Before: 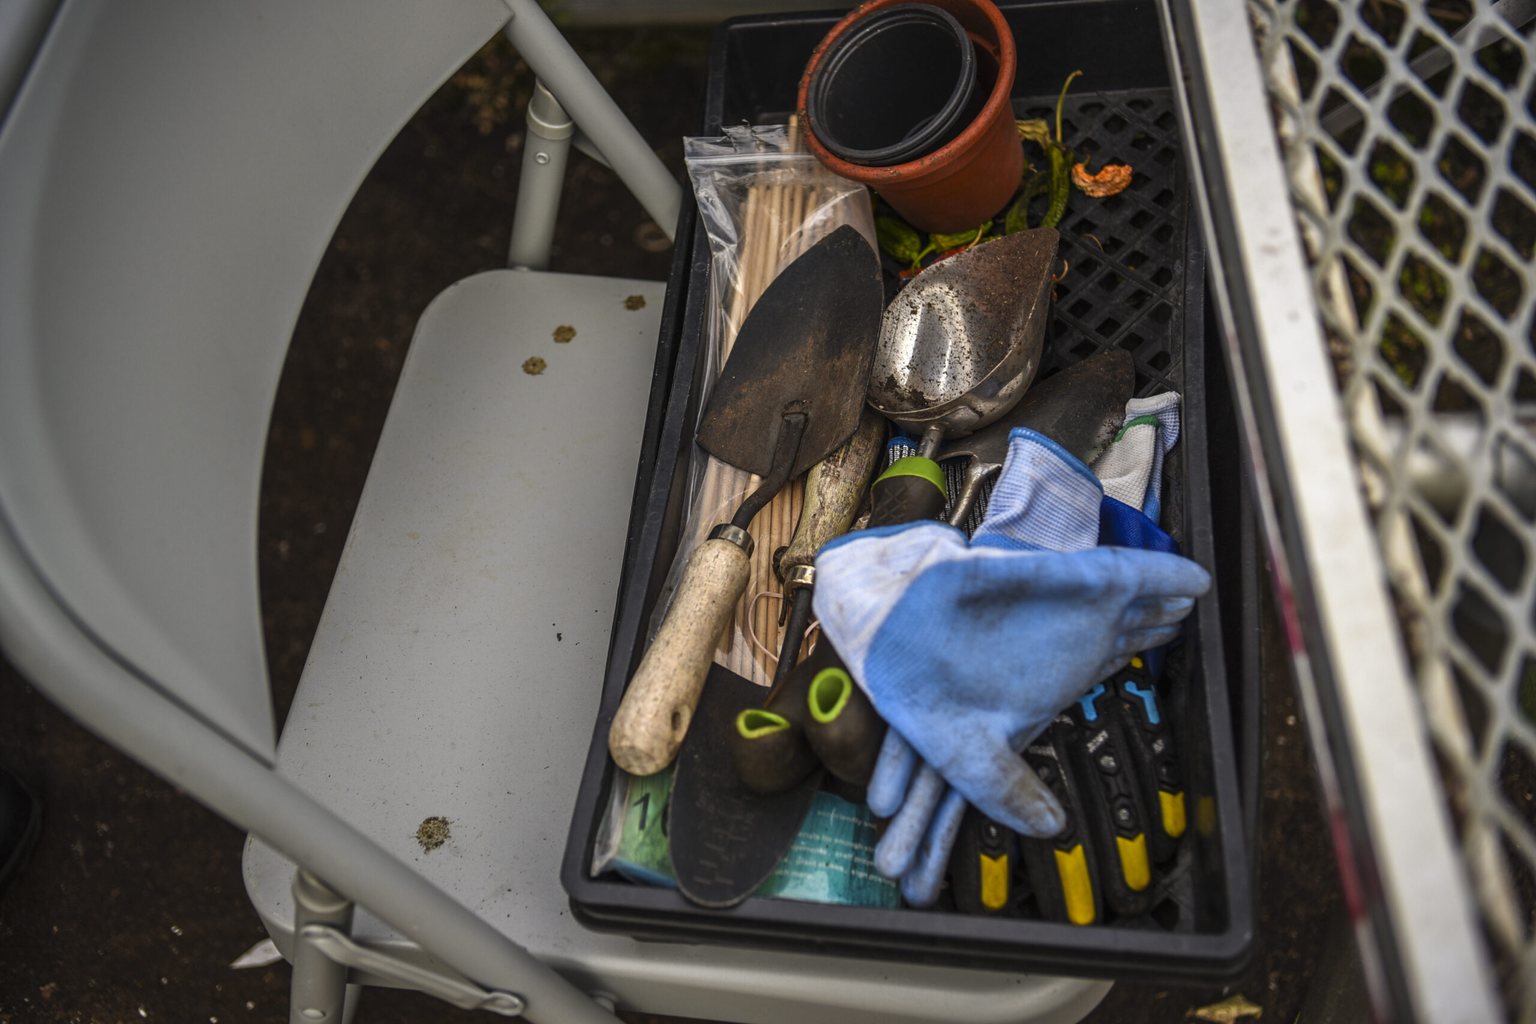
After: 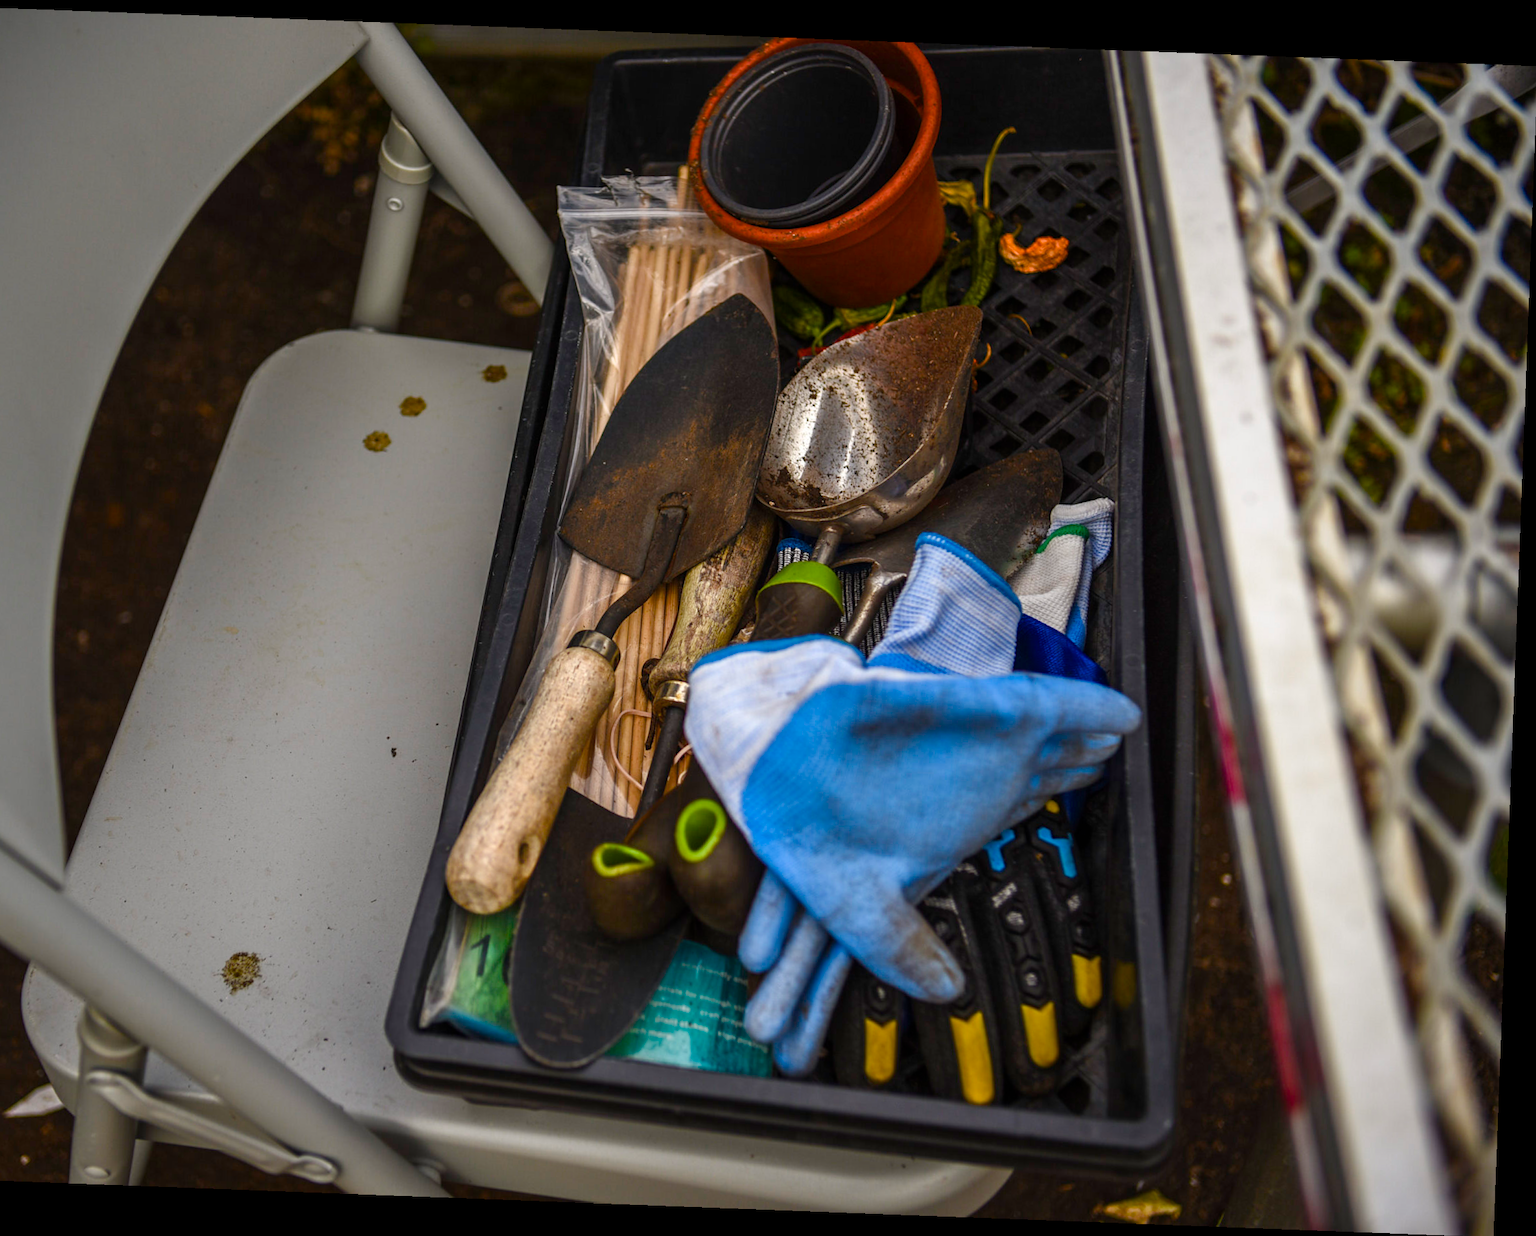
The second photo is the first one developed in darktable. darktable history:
crop and rotate: left 14.584%
color balance rgb: perceptual saturation grading › global saturation 20%, perceptual saturation grading › highlights -25%, perceptual saturation grading › shadows 50%
rotate and perspective: rotation 2.17°, automatic cropping off
